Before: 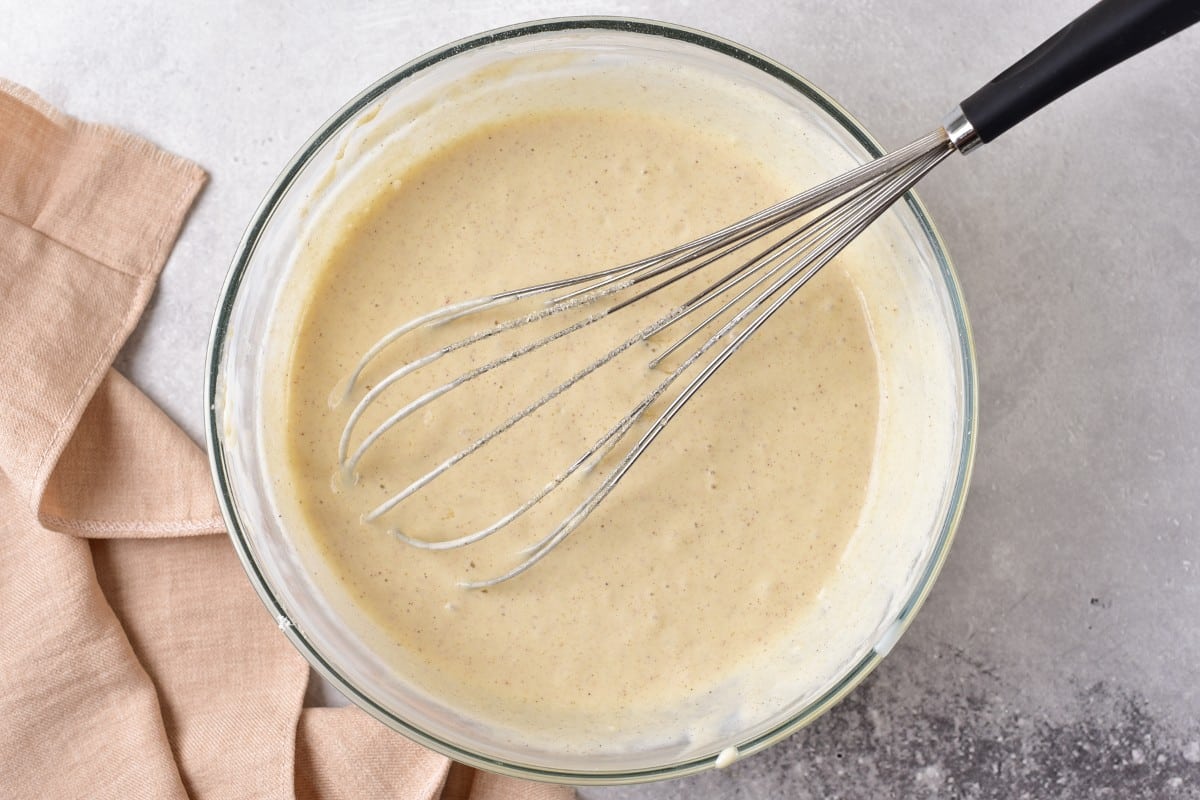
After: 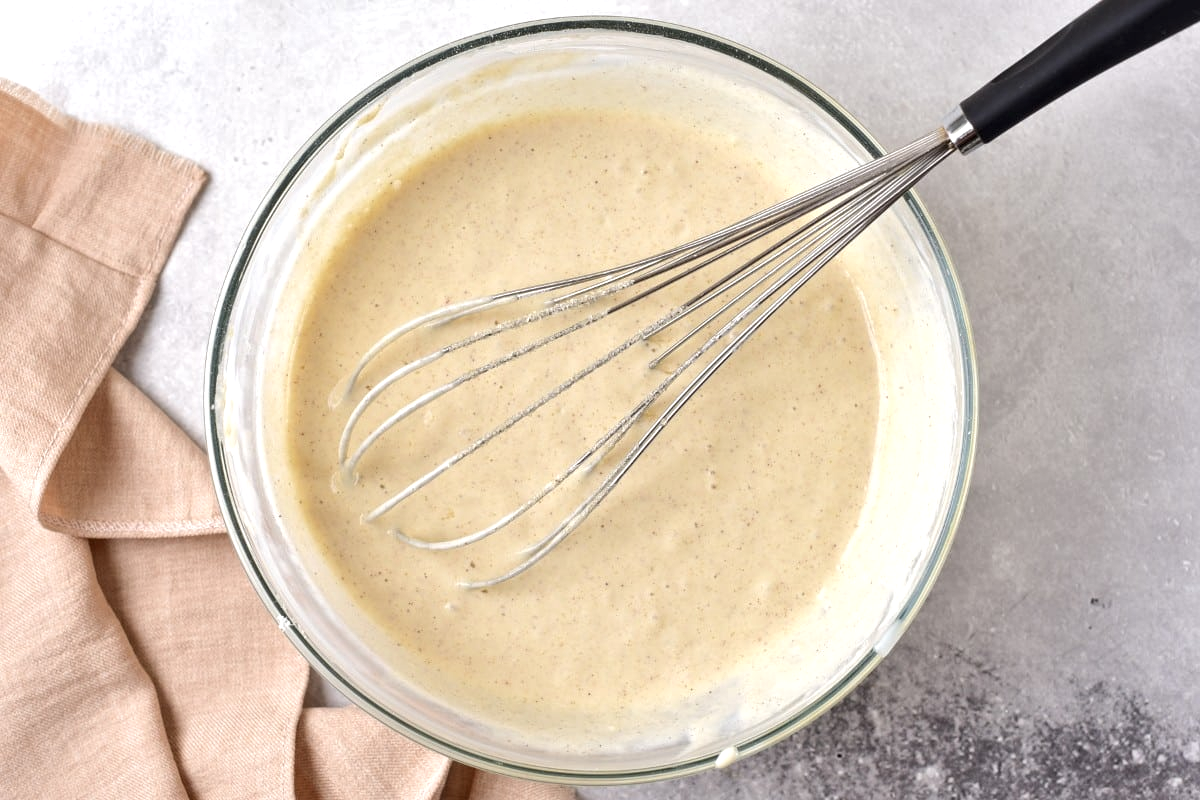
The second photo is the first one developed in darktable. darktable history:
shadows and highlights: radius 47.17, white point adjustment 6.55, compress 79.55%, soften with gaussian
local contrast: highlights 107%, shadows 101%, detail 119%, midtone range 0.2
